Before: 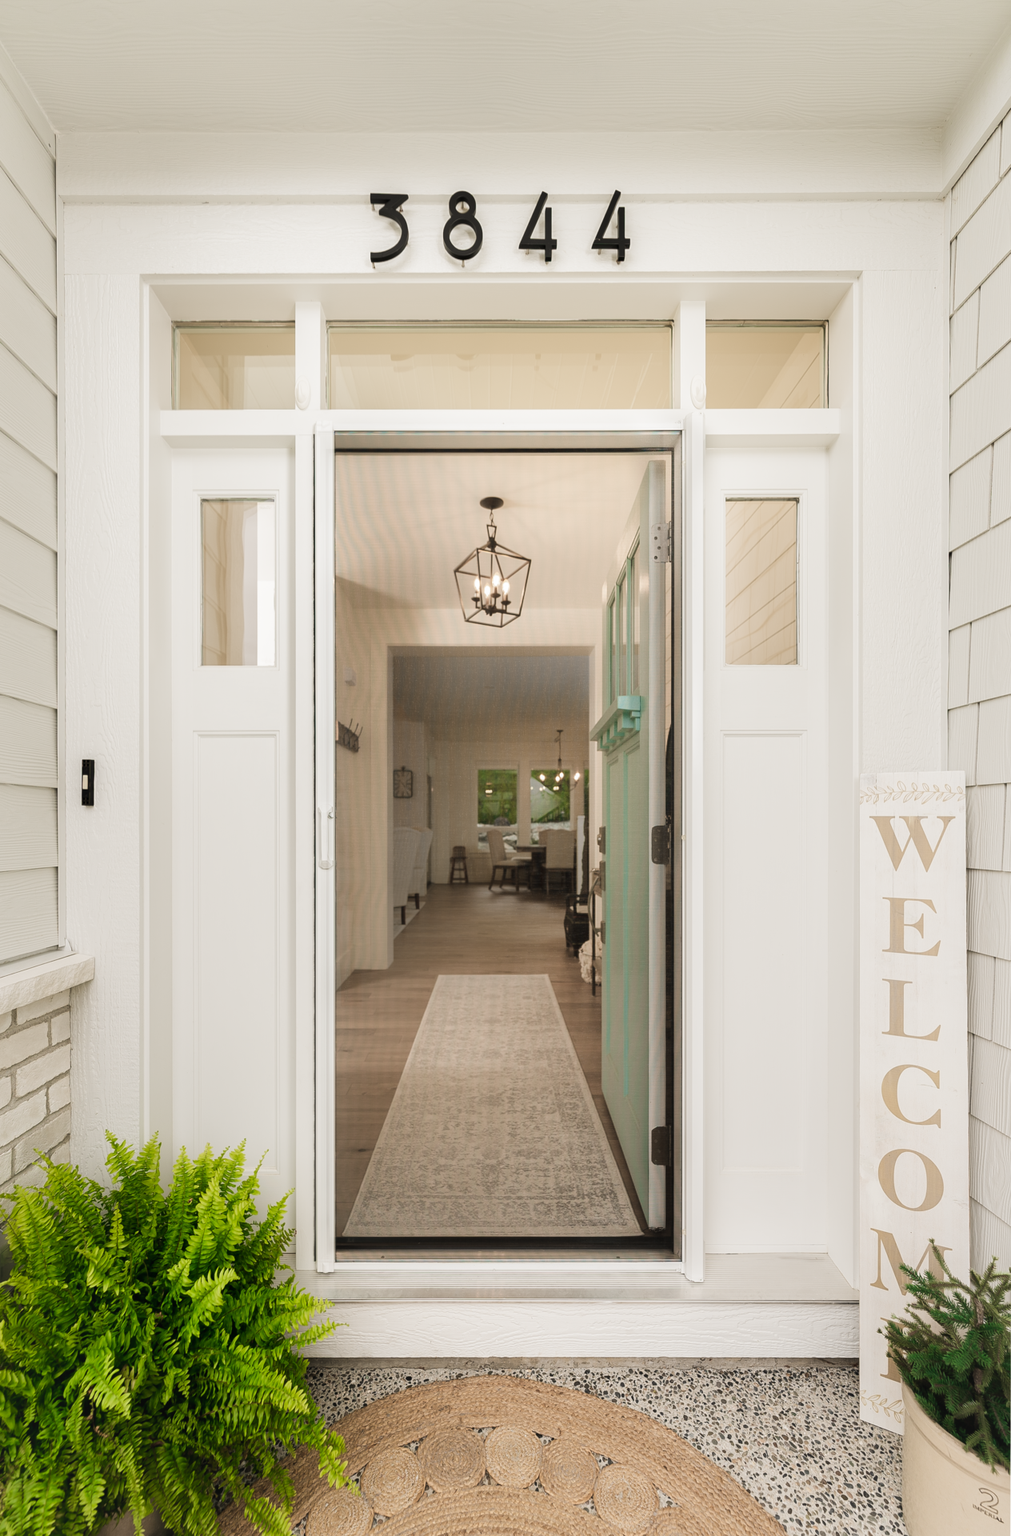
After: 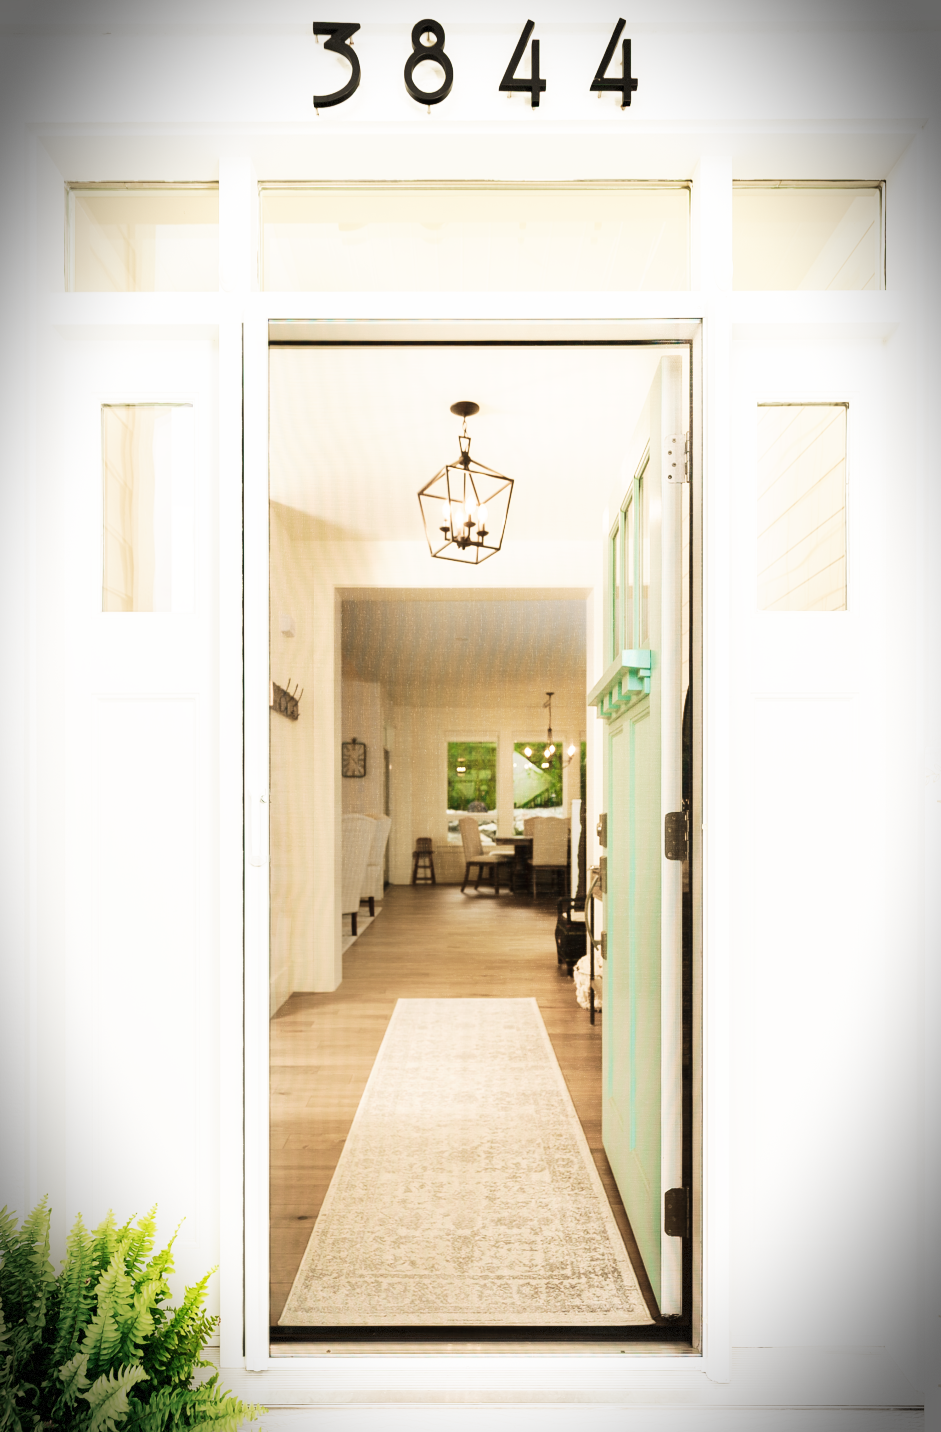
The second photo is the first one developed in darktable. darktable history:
vignetting: fall-off start 86.8%, brightness -0.855, automatic ratio true, dithering 8-bit output
base curve: curves: ch0 [(0, 0) (0.007, 0.004) (0.027, 0.03) (0.046, 0.07) (0.207, 0.54) (0.442, 0.872) (0.673, 0.972) (1, 1)], preserve colors none
velvia: strength 28.95%
contrast brightness saturation: saturation -0.048
crop and rotate: left 11.918%, top 11.48%, right 13.611%, bottom 13.894%
